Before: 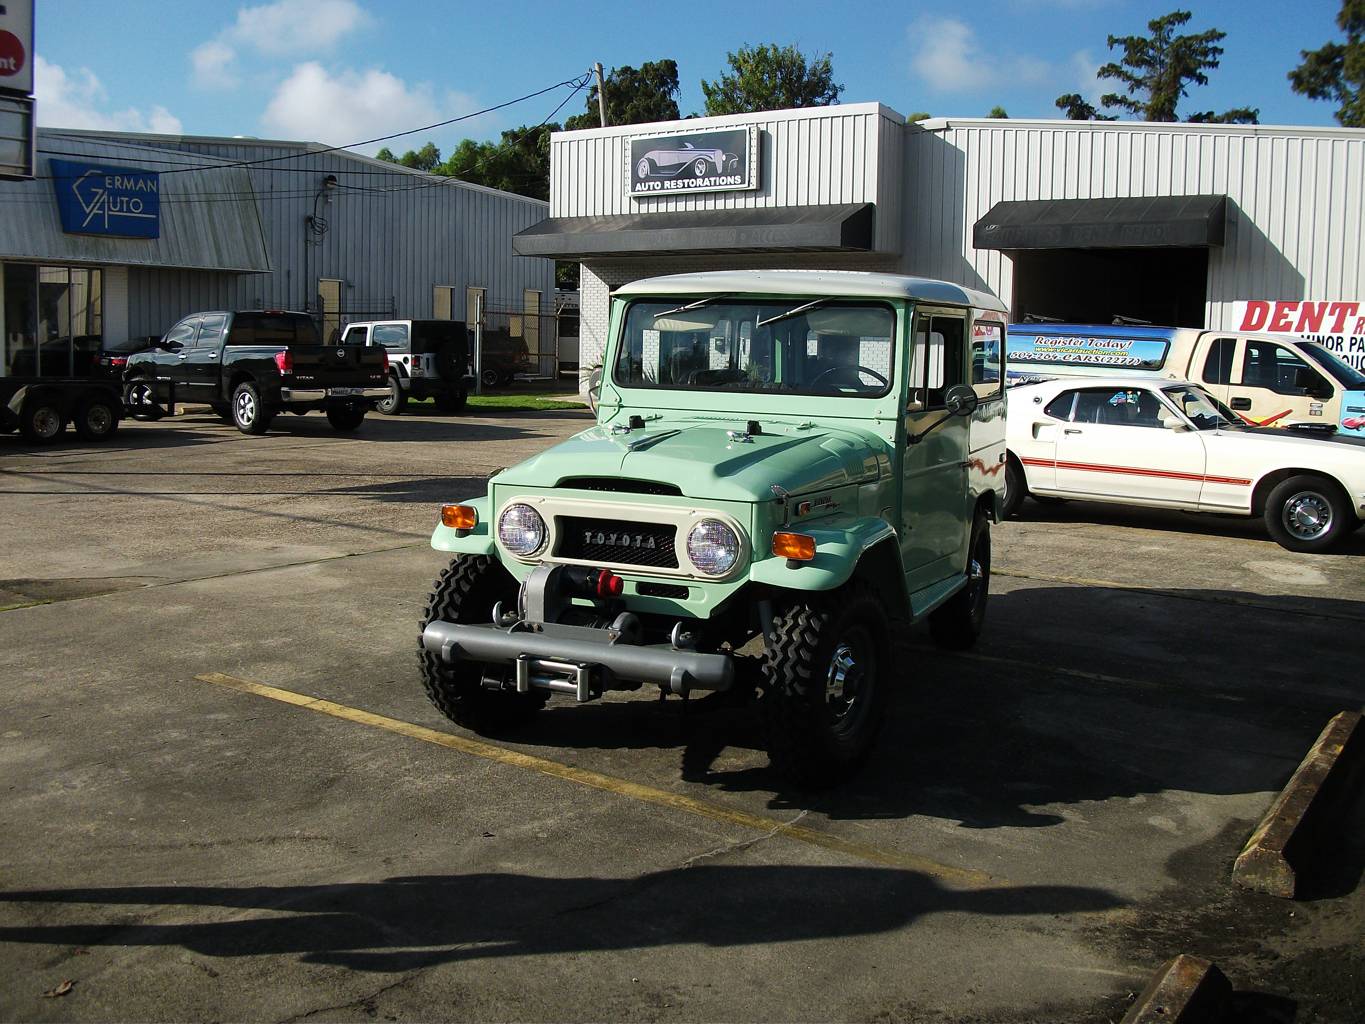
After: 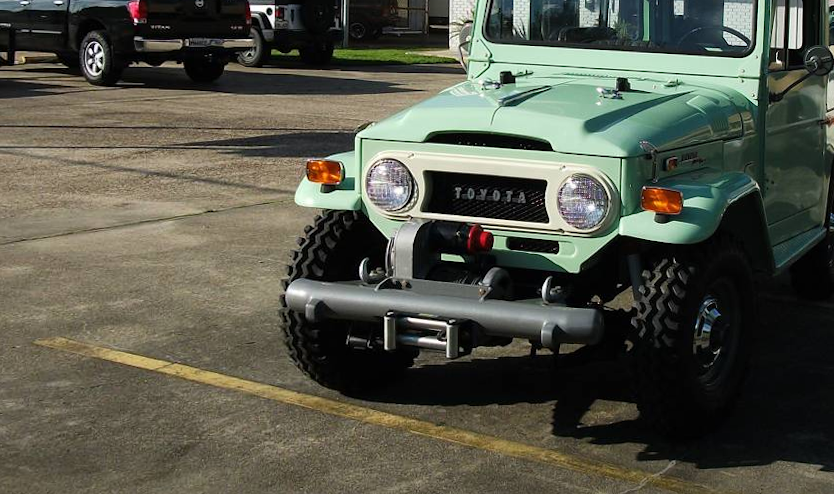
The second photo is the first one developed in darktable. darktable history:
crop: left 13.312%, top 31.28%, right 24.627%, bottom 15.582%
rotate and perspective: rotation -0.013°, lens shift (vertical) -0.027, lens shift (horizontal) 0.178, crop left 0.016, crop right 0.989, crop top 0.082, crop bottom 0.918
